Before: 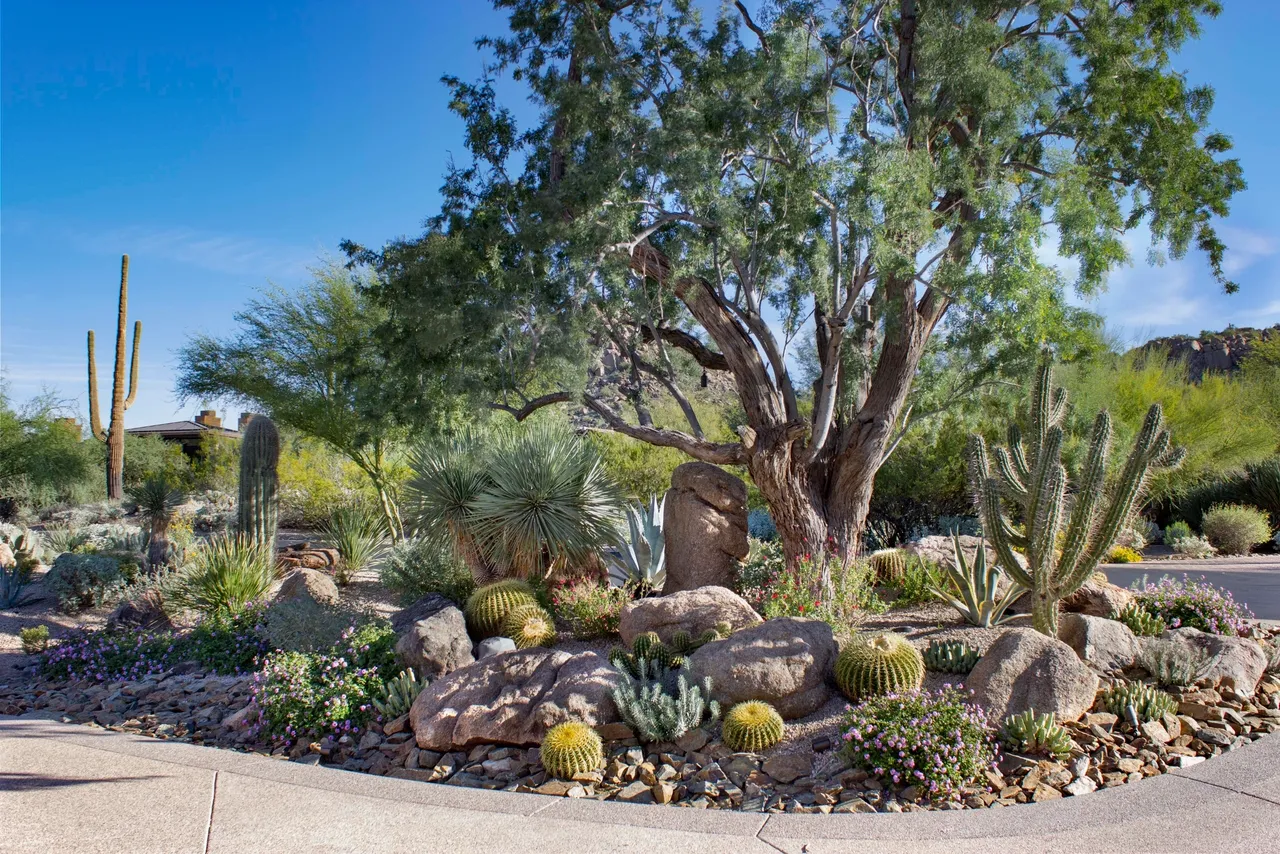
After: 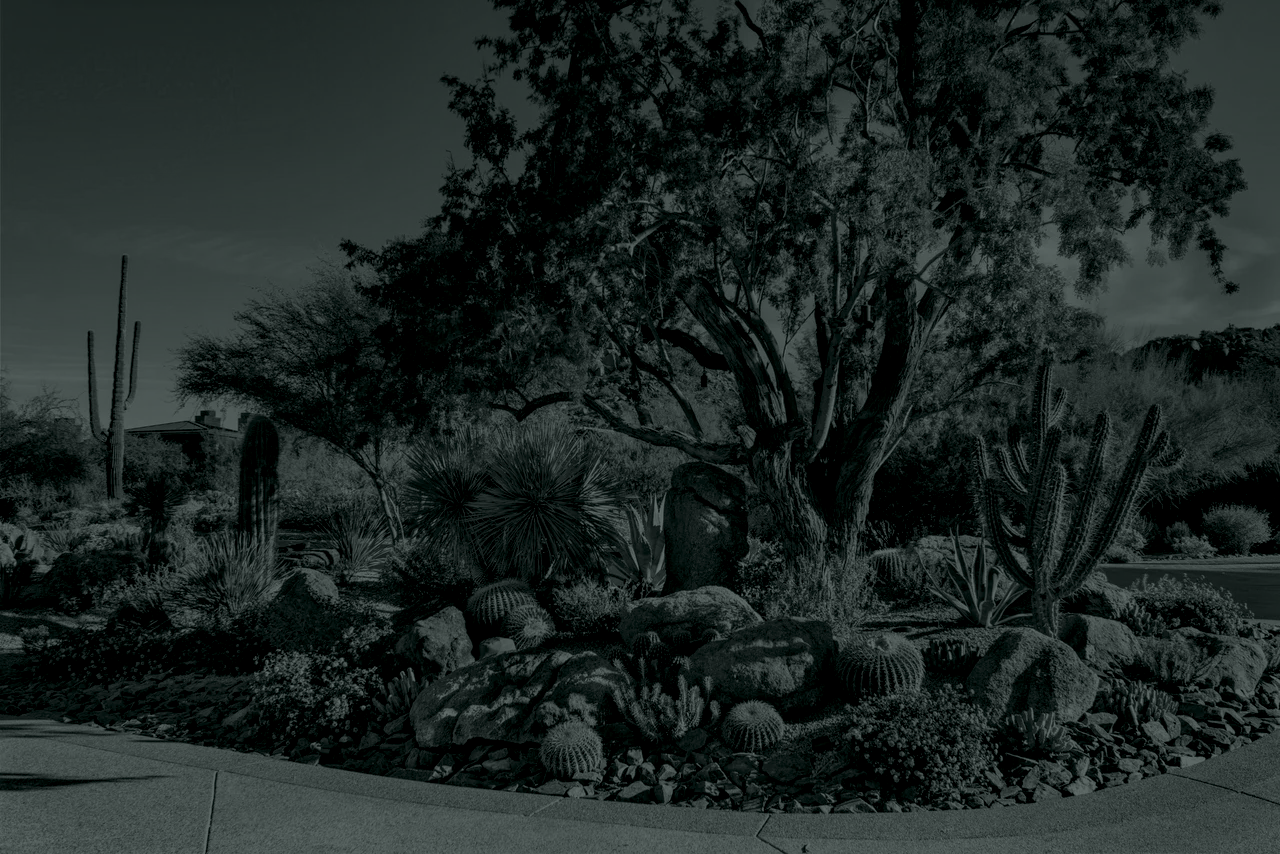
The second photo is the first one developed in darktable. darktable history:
tone equalizer: -8 EV -0.417 EV, -7 EV -0.389 EV, -6 EV -0.333 EV, -5 EV -0.222 EV, -3 EV 0.222 EV, -2 EV 0.333 EV, -1 EV 0.389 EV, +0 EV 0.417 EV, edges refinement/feathering 500, mask exposure compensation -1.57 EV, preserve details no
local contrast: on, module defaults
colorize: hue 90°, saturation 19%, lightness 1.59%, version 1
